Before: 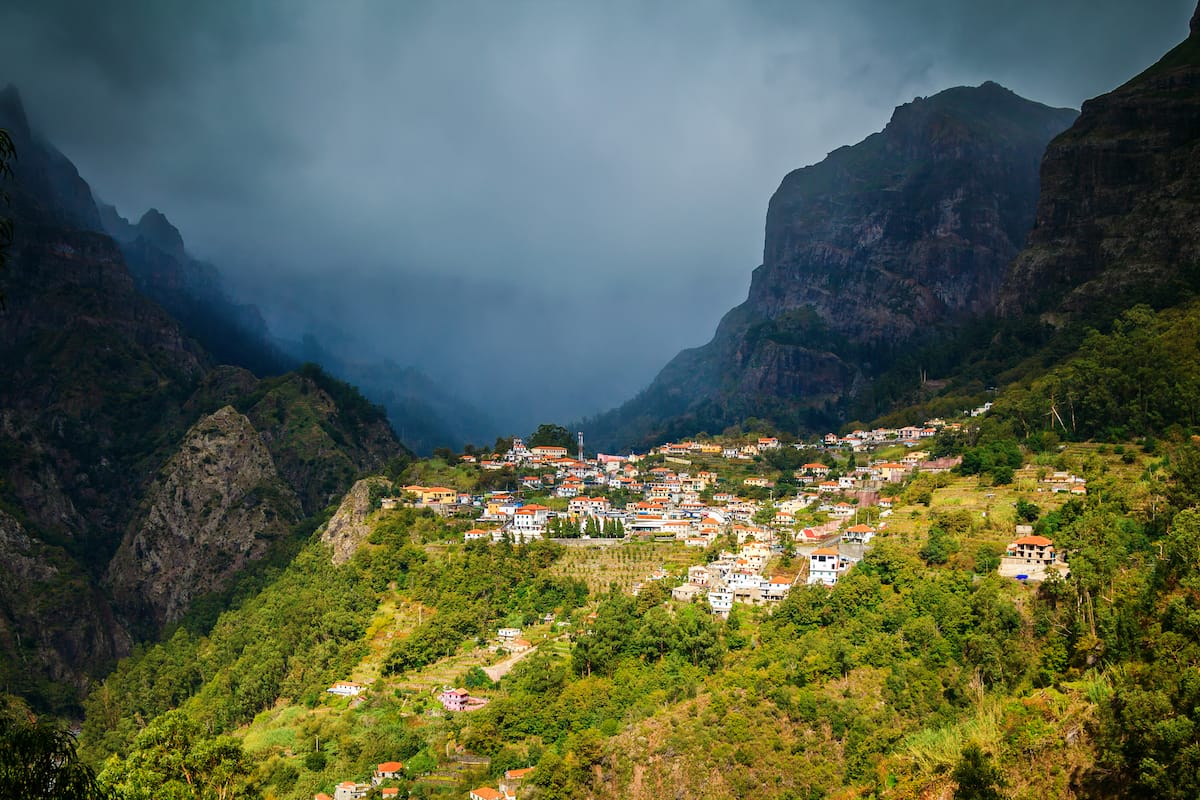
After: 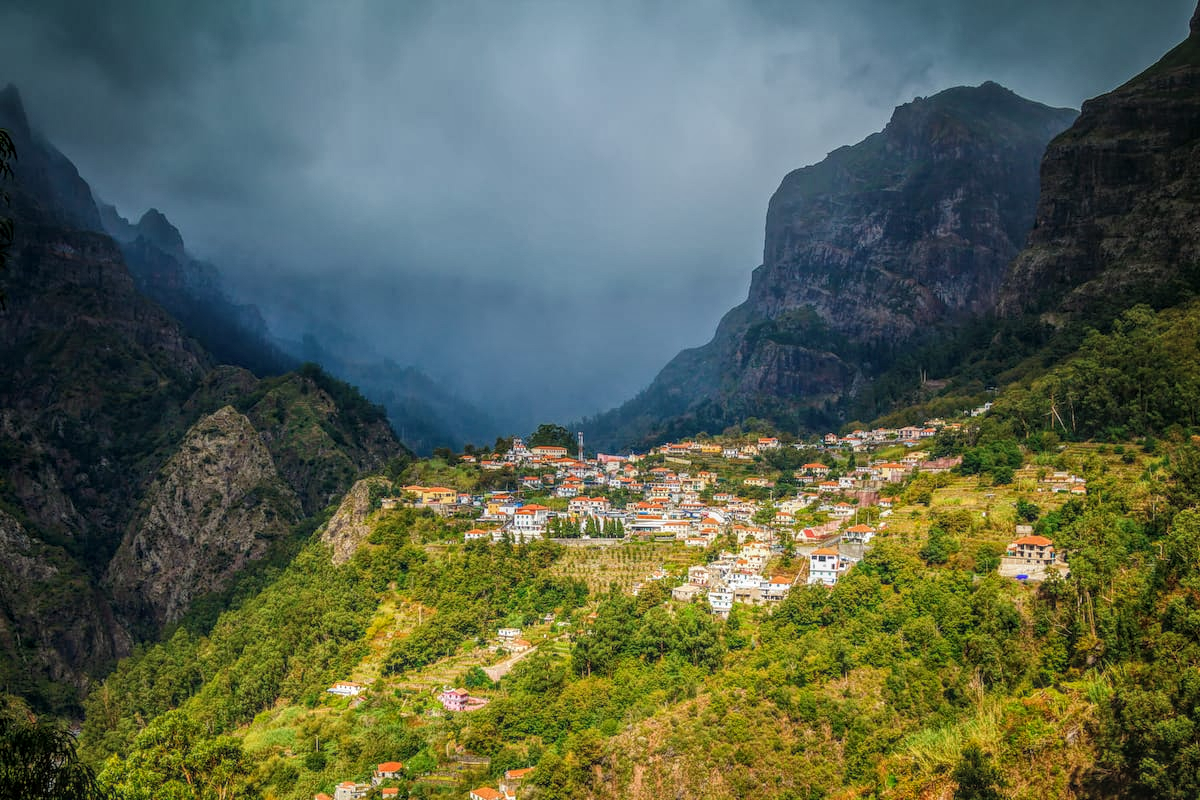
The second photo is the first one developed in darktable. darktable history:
local contrast: highlights 66%, shadows 32%, detail 166%, midtone range 0.2
